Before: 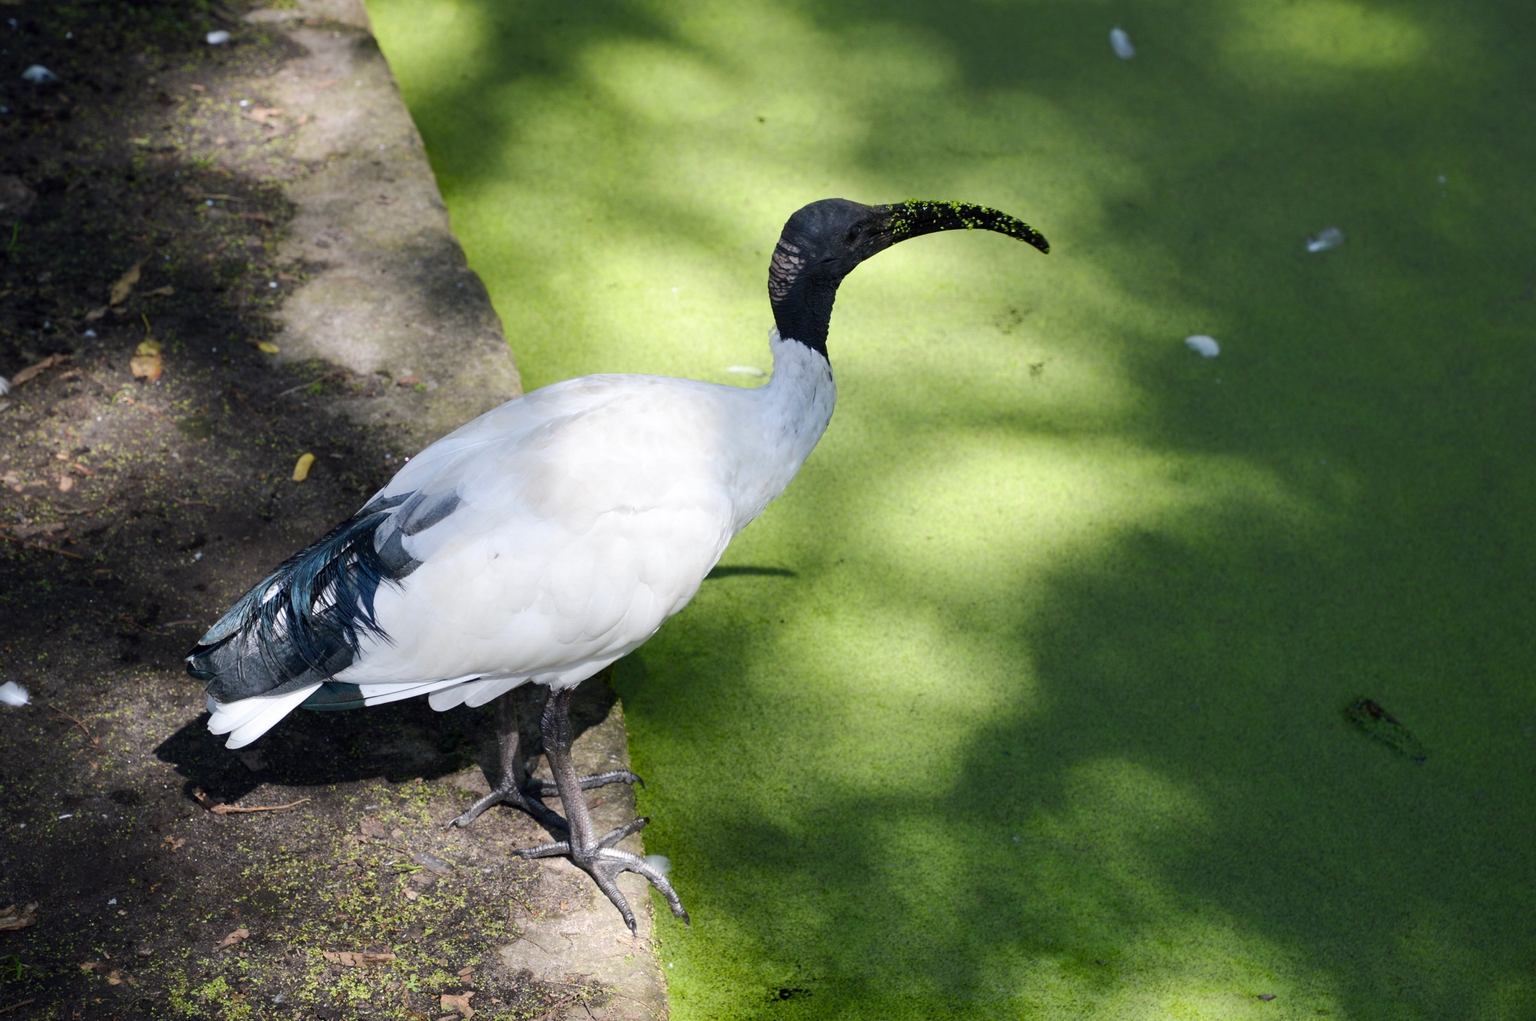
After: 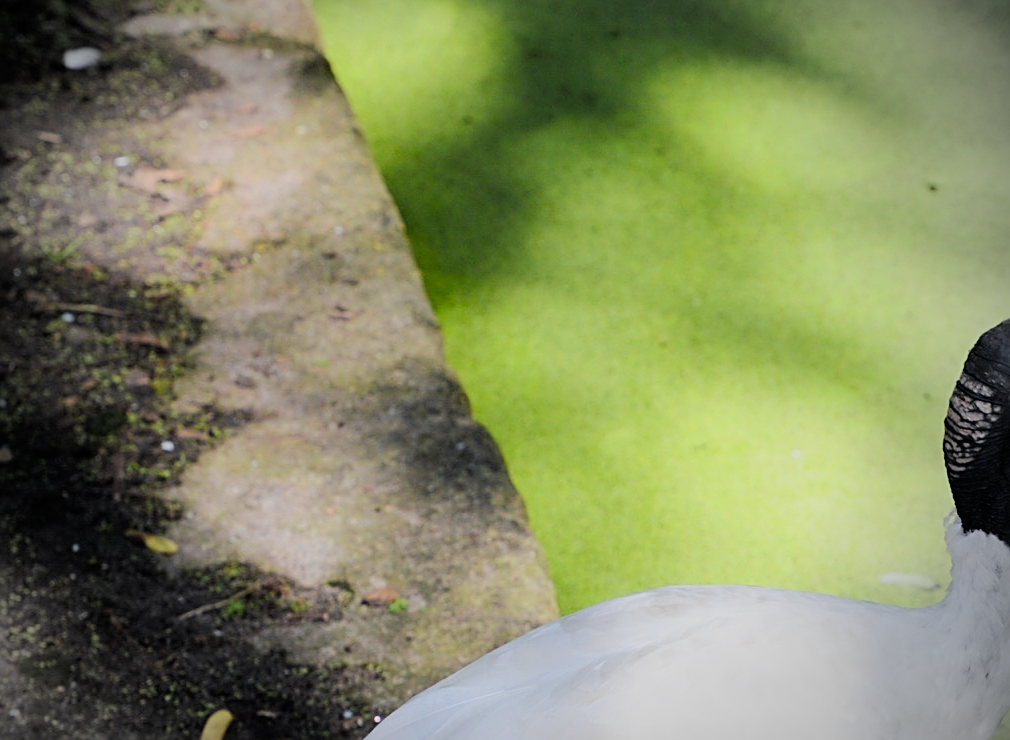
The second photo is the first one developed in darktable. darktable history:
levels: levels [0, 0.492, 0.984]
sharpen: radius 2.531, amount 0.628
color balance rgb: contrast -30%
exposure: exposure 0.2 EV, compensate highlight preservation false
vignetting: fall-off start 67.15%, brightness -0.442, saturation -0.691, width/height ratio 1.011, unbound false
filmic rgb: black relative exposure -5 EV, hardness 2.88, contrast 1.5
color zones: curves: ch0 [(0.224, 0.526) (0.75, 0.5)]; ch1 [(0.055, 0.526) (0.224, 0.761) (0.377, 0.526) (0.75, 0.5)]
crop and rotate: left 10.817%, top 0.062%, right 47.194%, bottom 53.626%
